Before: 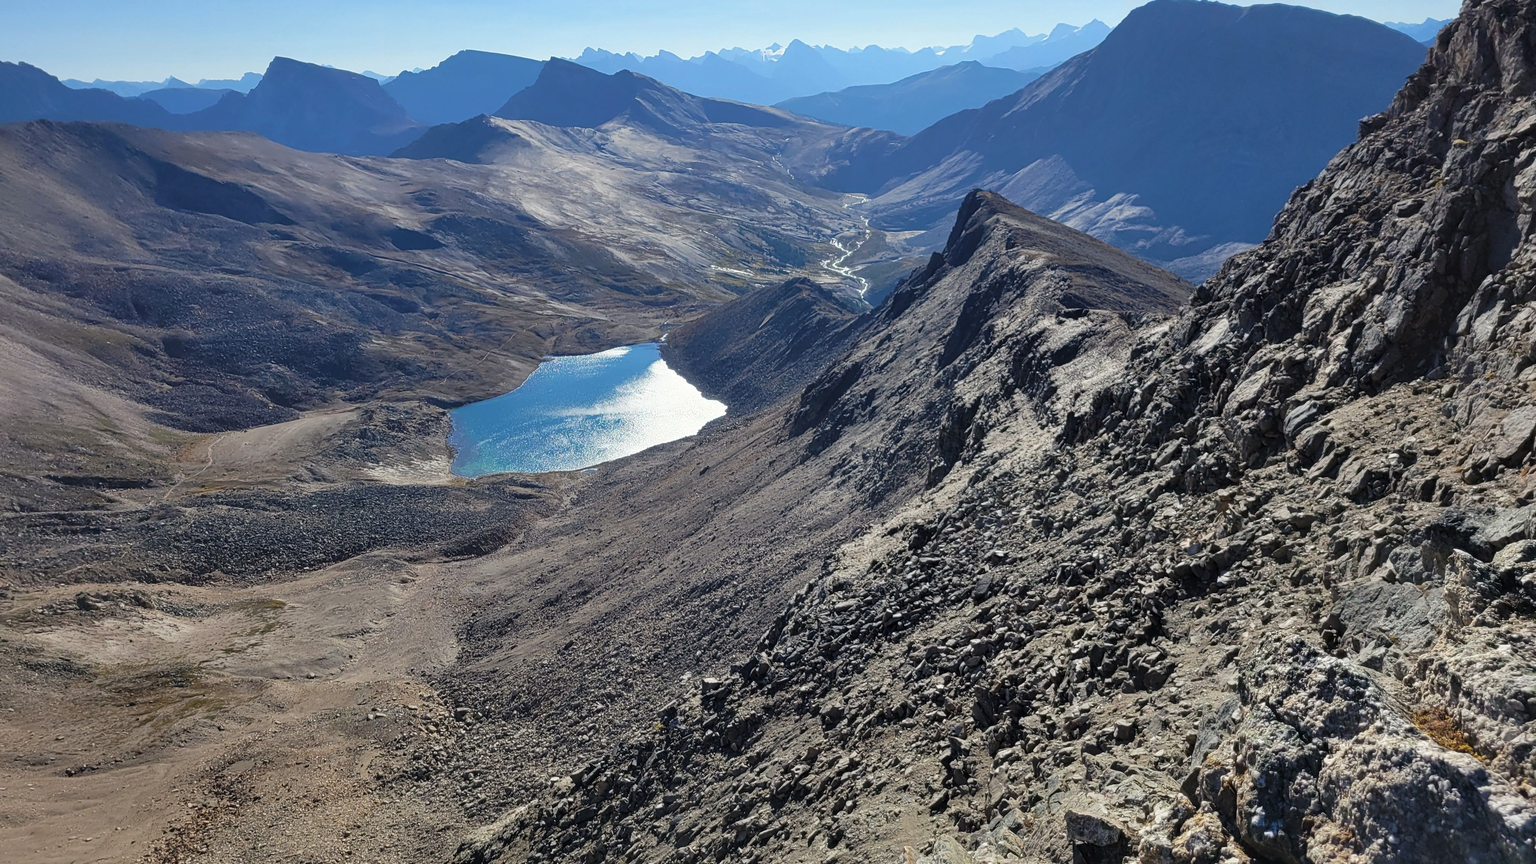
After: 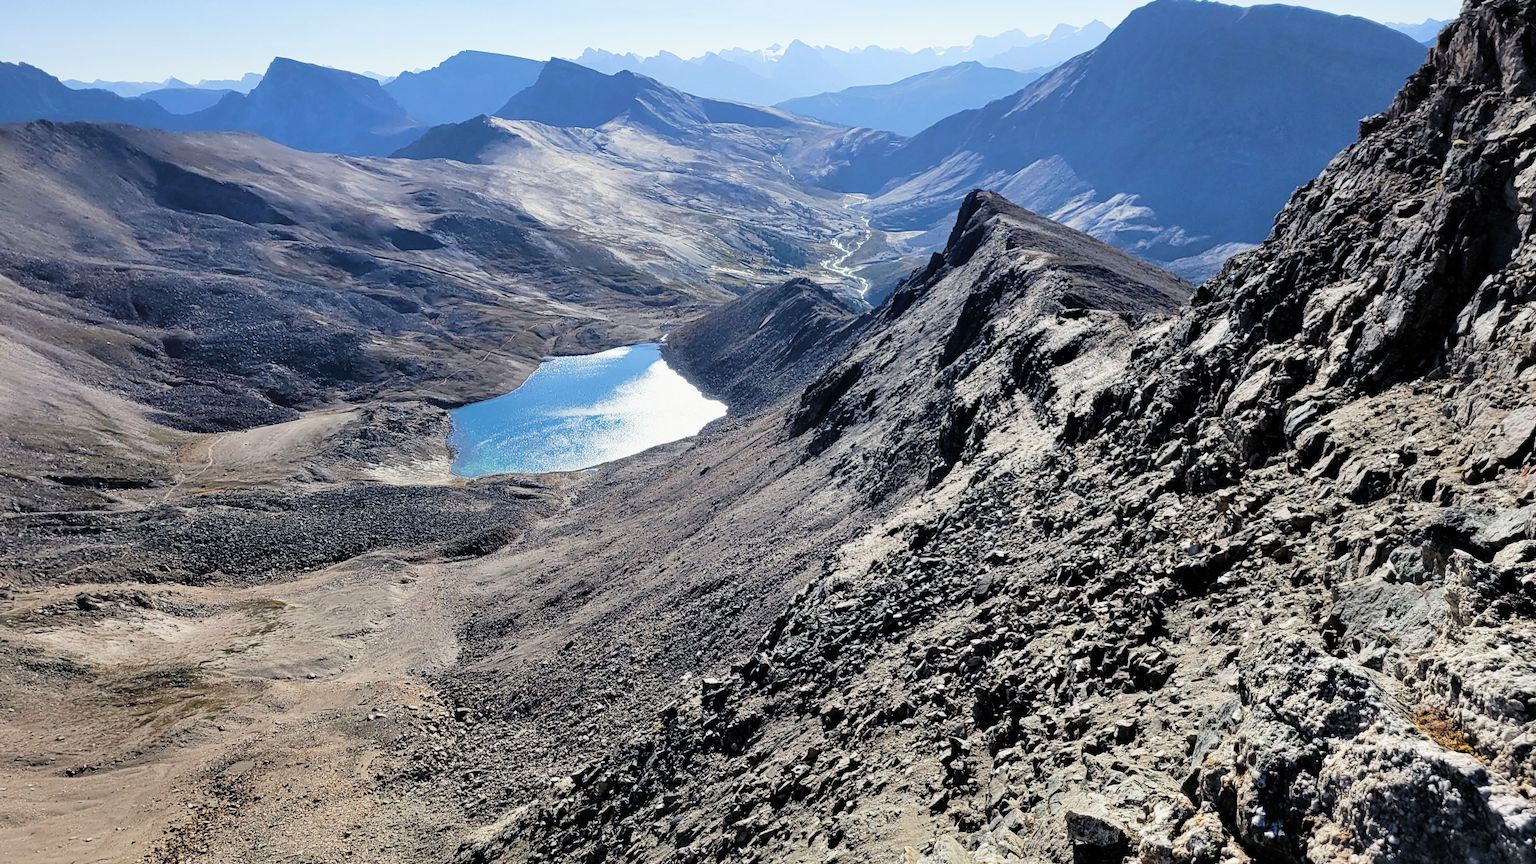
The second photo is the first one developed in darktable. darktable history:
filmic rgb: black relative exposure -5 EV, white relative exposure 3.5 EV, hardness 3.19, contrast 1.3, highlights saturation mix -50%
exposure: black level correction 0, exposure 0.6 EV, compensate exposure bias true, compensate highlight preservation false
